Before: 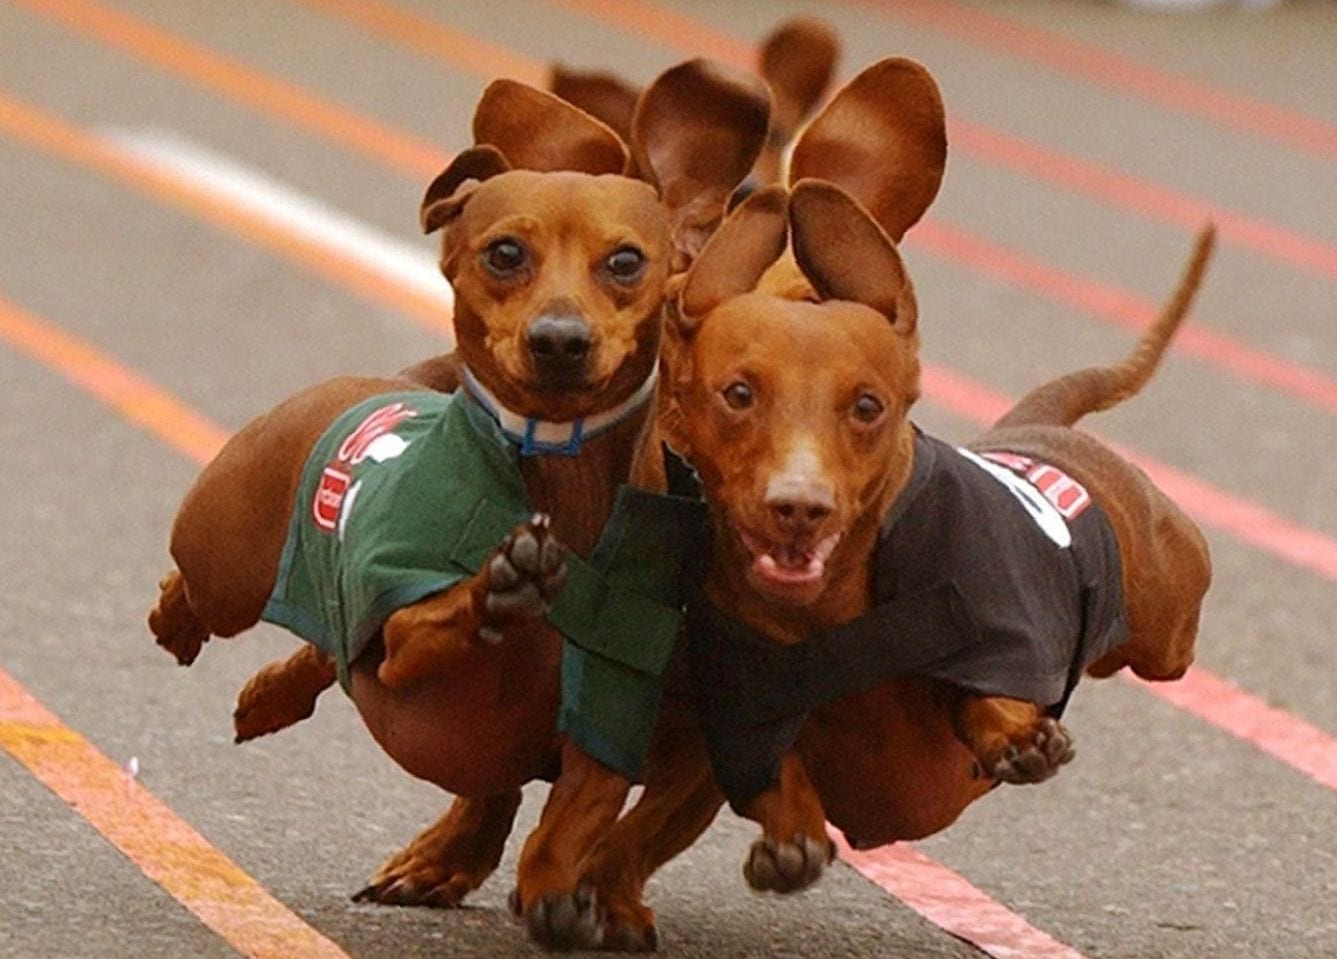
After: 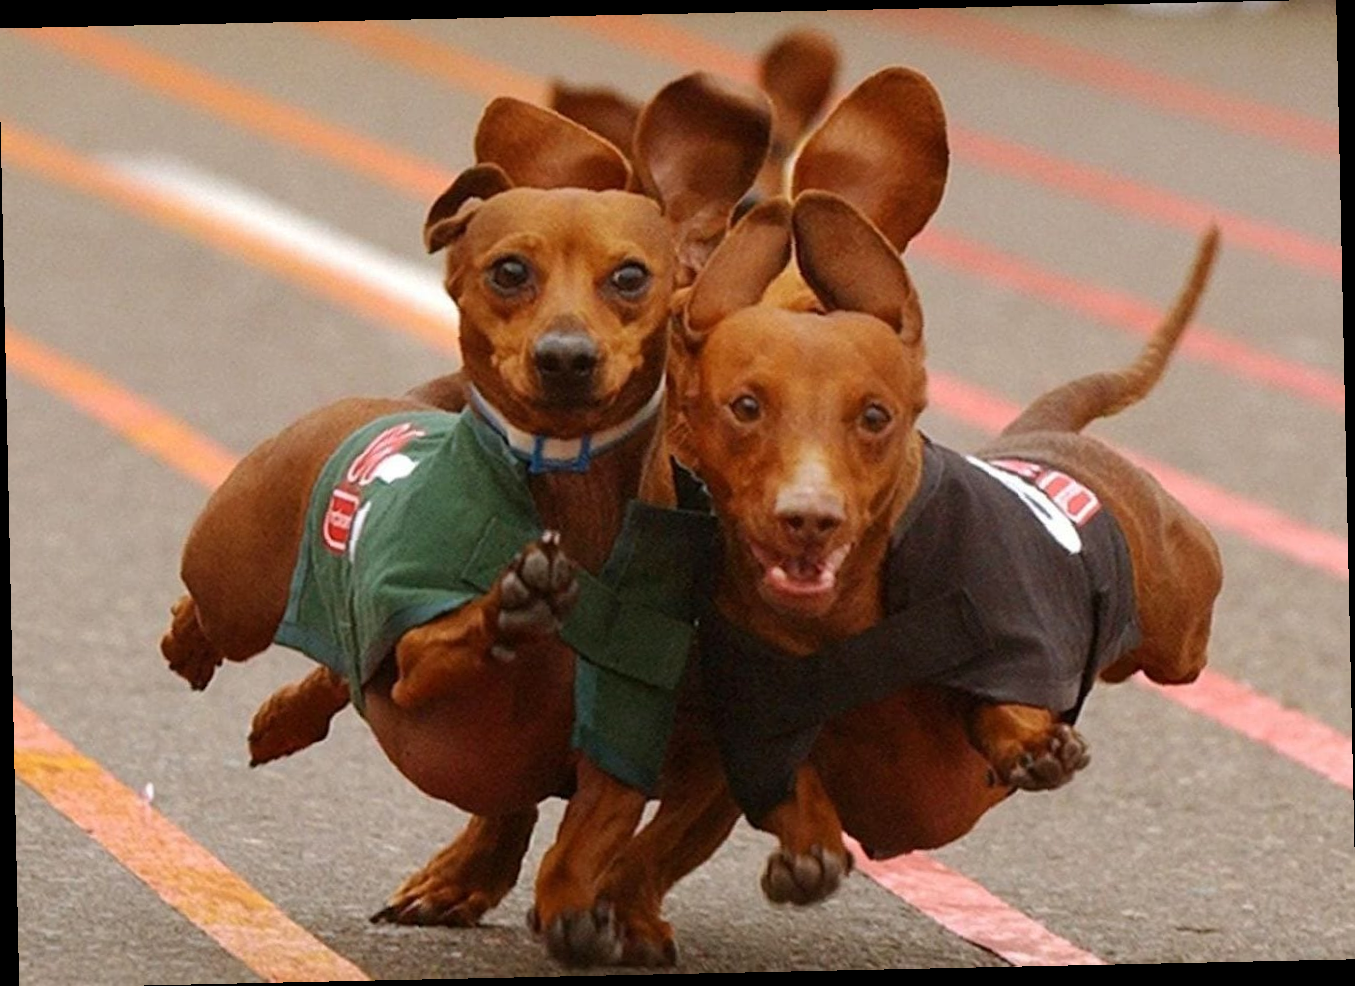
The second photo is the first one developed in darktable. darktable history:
rotate and perspective: rotation -1.24°, automatic cropping off
crop and rotate: left 0.126%
